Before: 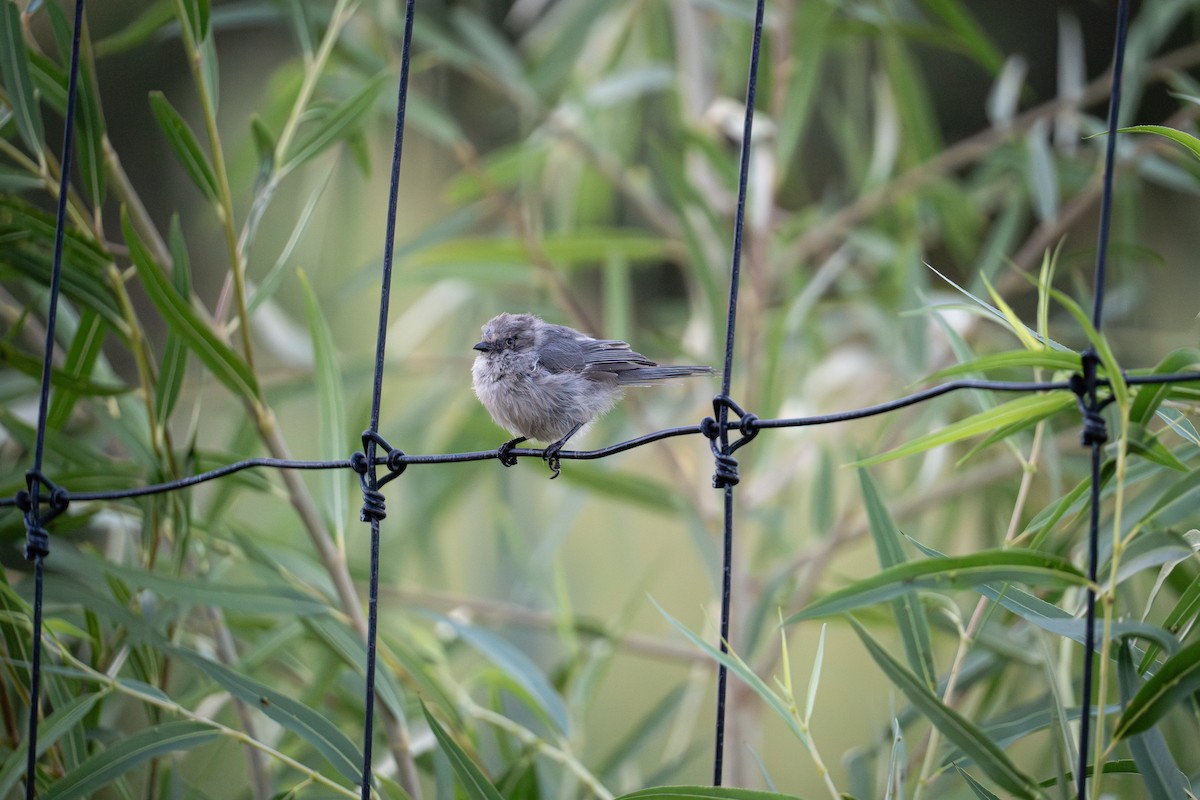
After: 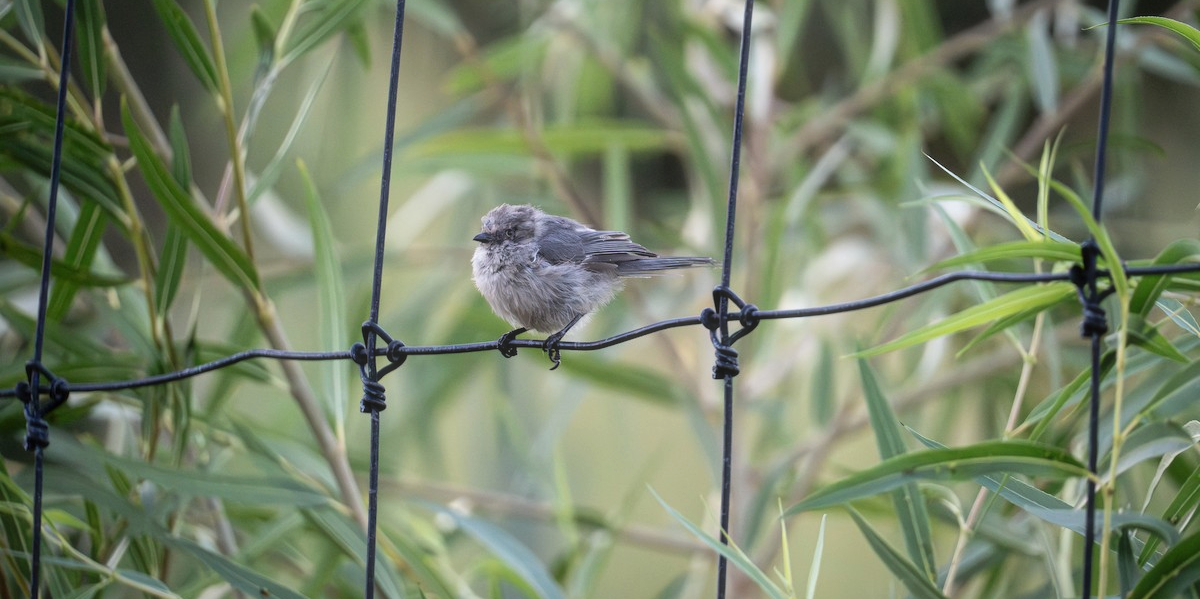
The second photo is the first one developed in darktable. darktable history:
haze removal: strength -0.081, distance 0.356, compatibility mode true, adaptive false
crop: top 13.738%, bottom 11.372%
local contrast: mode bilateral grid, contrast 20, coarseness 50, detail 120%, midtone range 0.2
